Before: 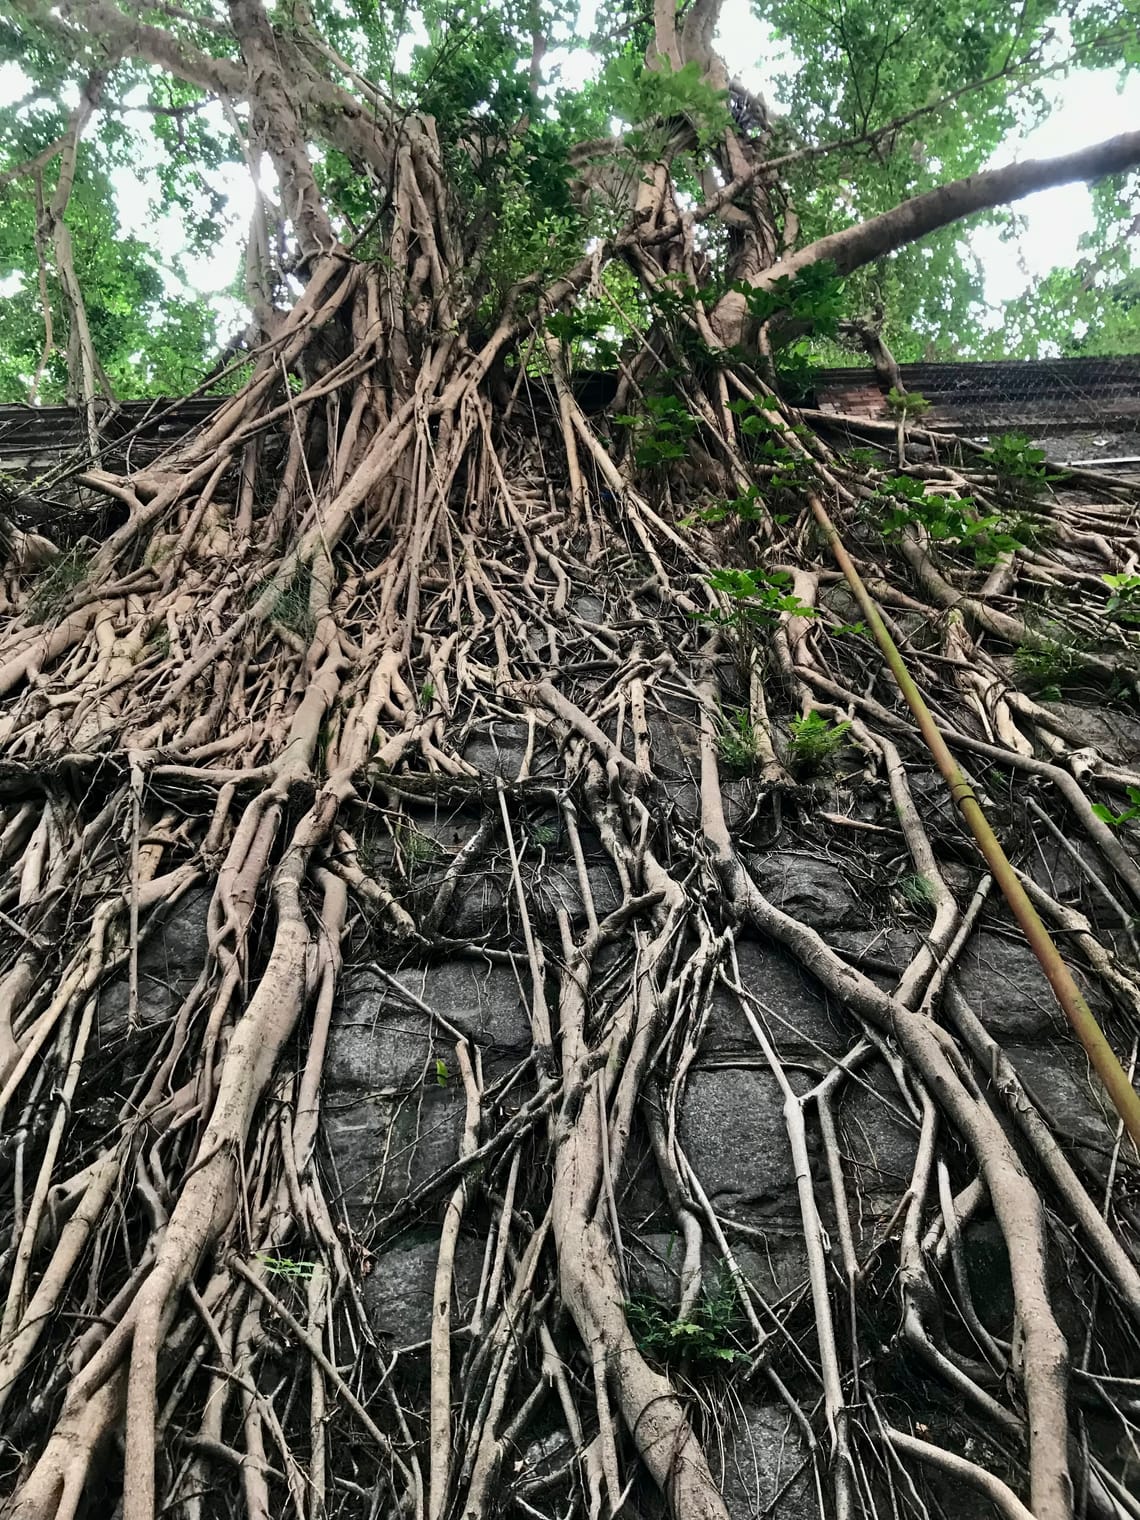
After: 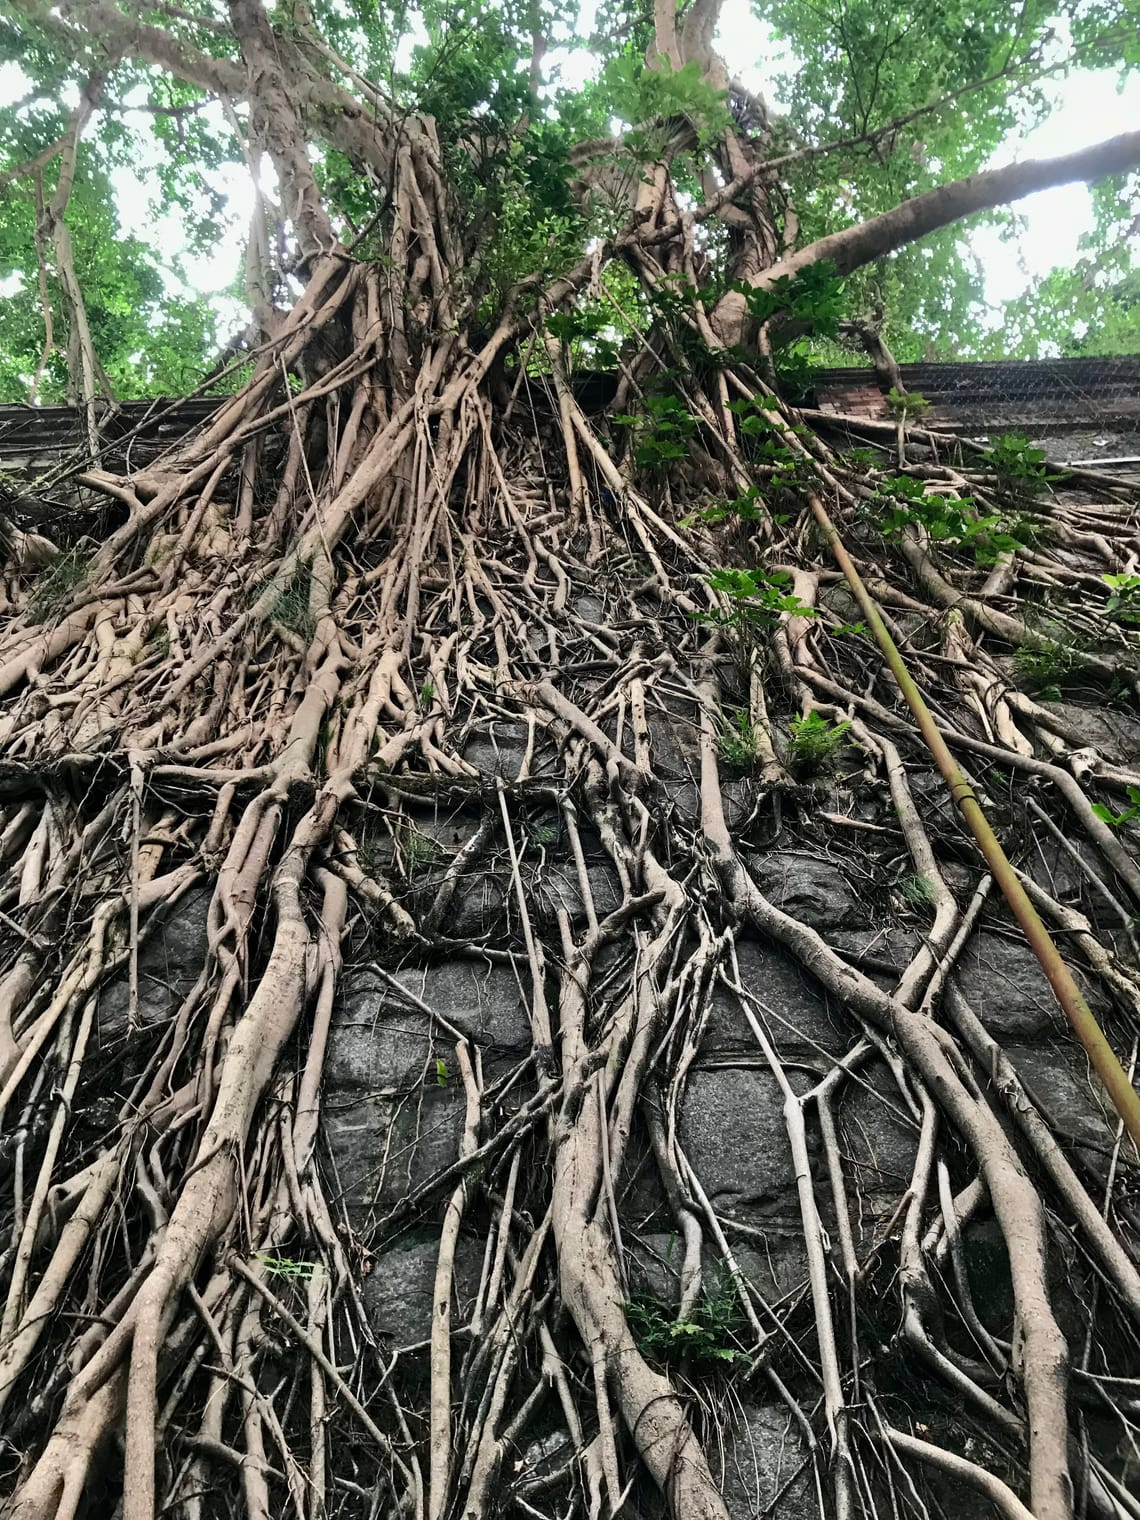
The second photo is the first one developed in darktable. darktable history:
bloom: size 13.65%, threshold 98.39%, strength 4.82%
shadows and highlights: shadows 24.5, highlights -78.15, soften with gaussian
